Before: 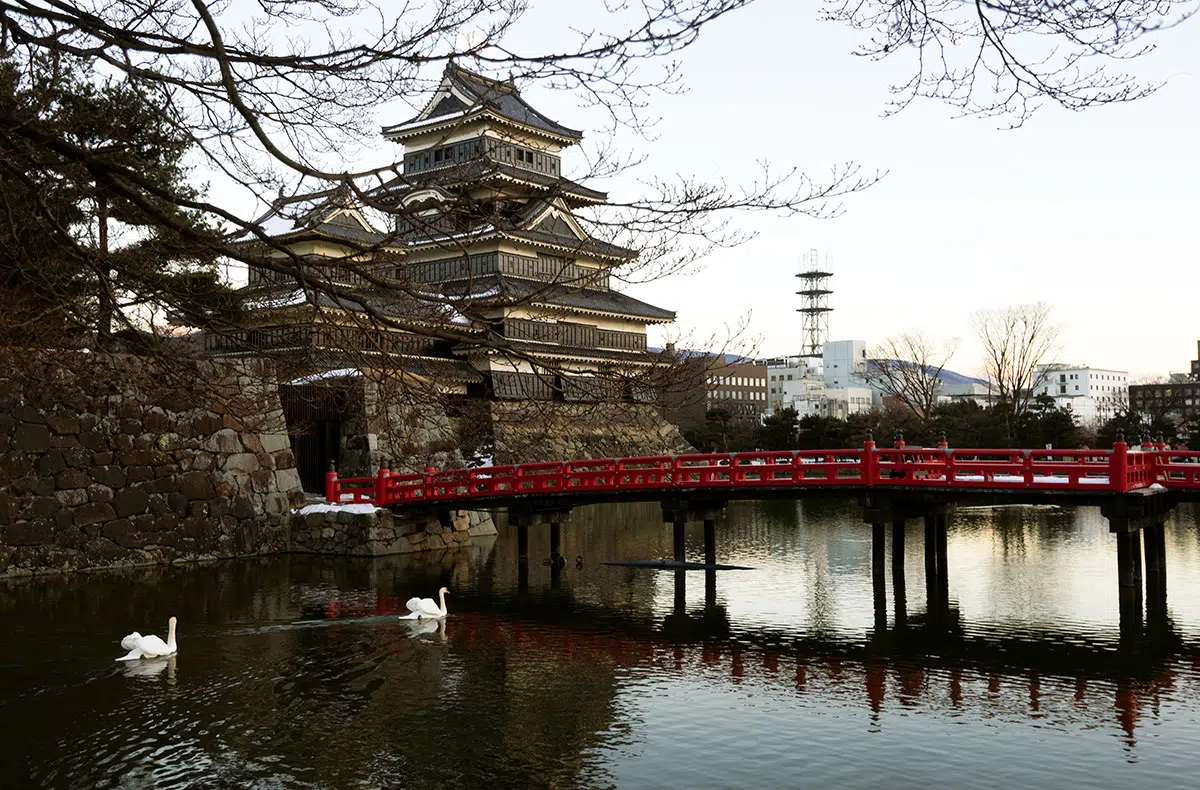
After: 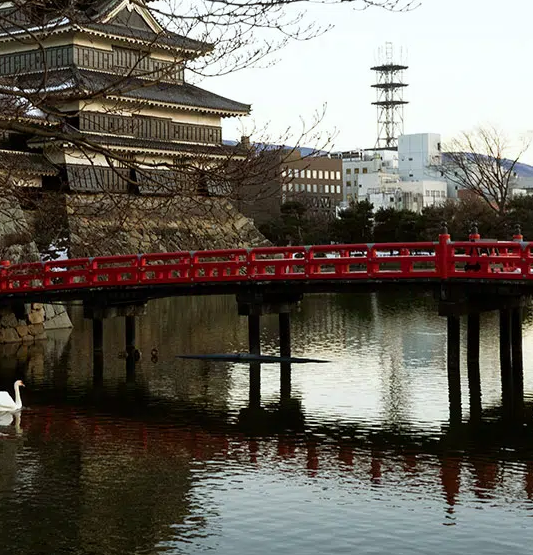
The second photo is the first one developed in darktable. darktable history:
white balance: red 0.978, blue 0.999
crop: left 35.432%, top 26.233%, right 20.145%, bottom 3.432%
